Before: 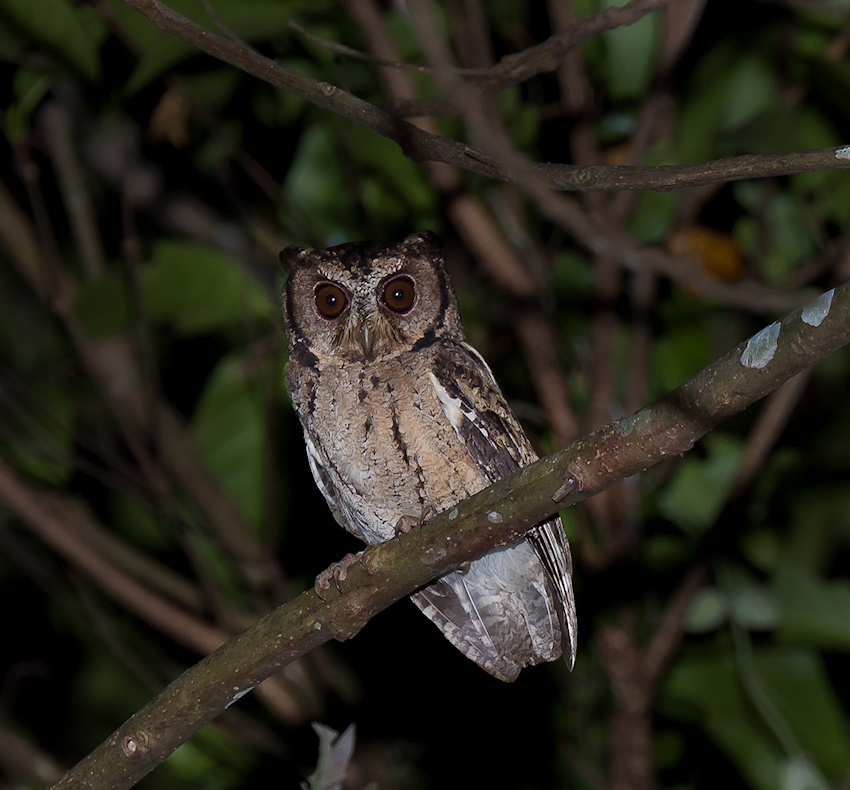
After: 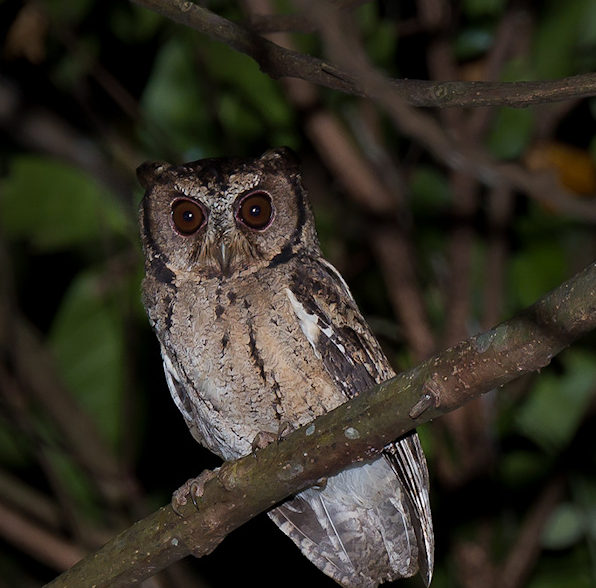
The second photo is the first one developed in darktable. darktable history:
crop and rotate: left 16.866%, top 10.739%, right 12.959%, bottom 14.722%
